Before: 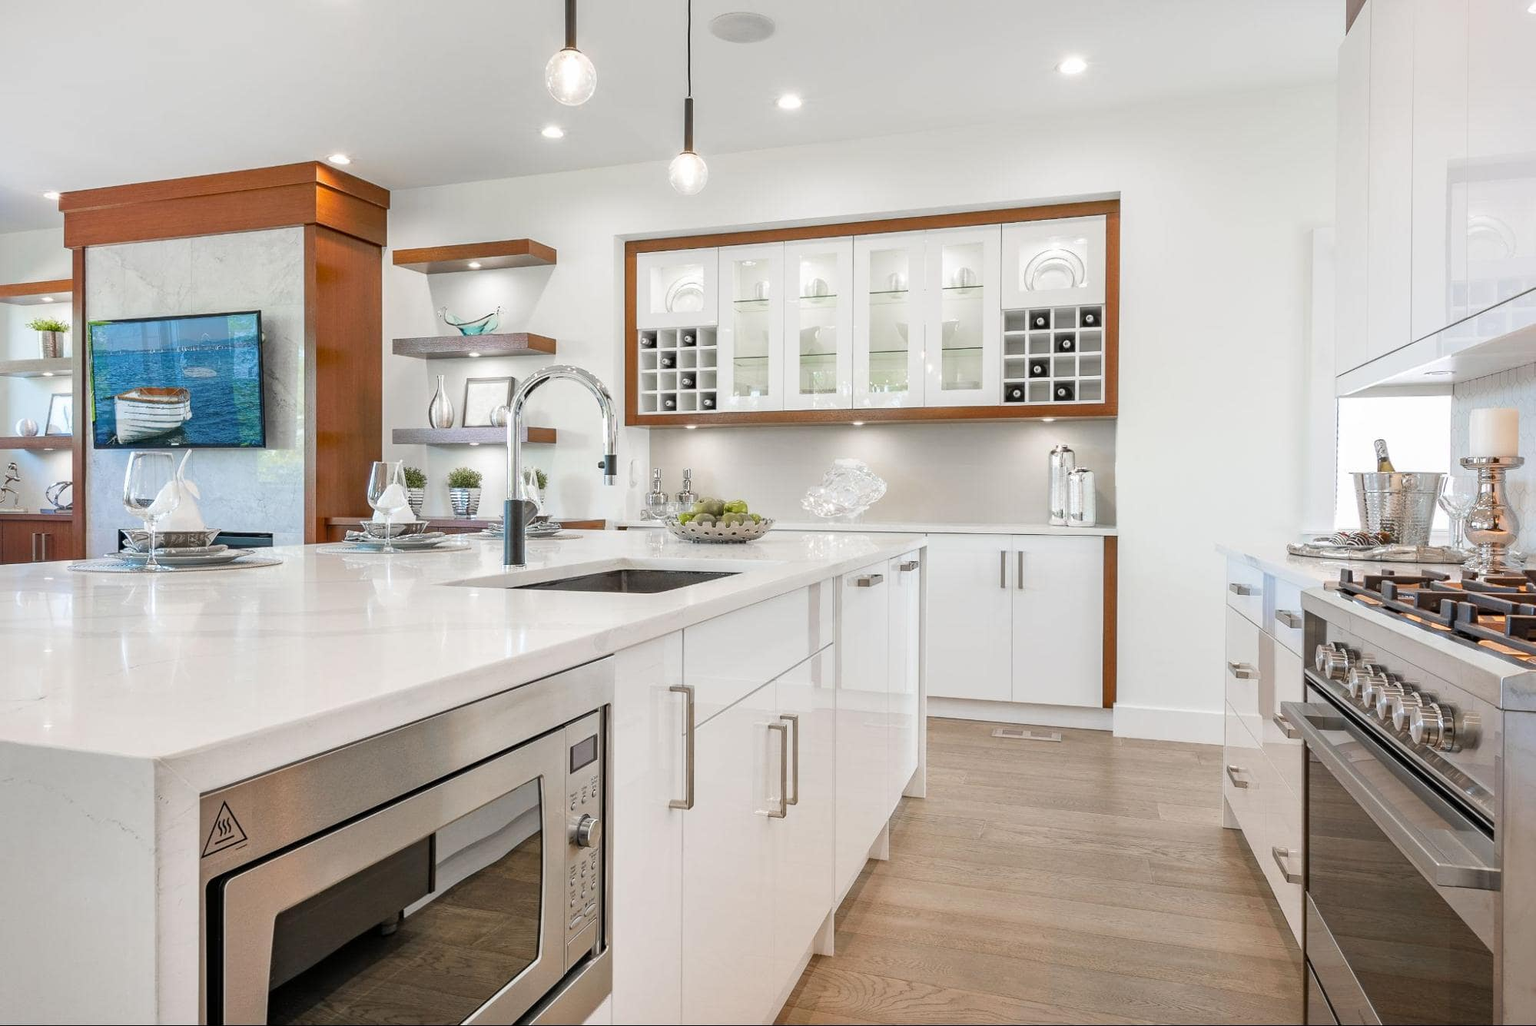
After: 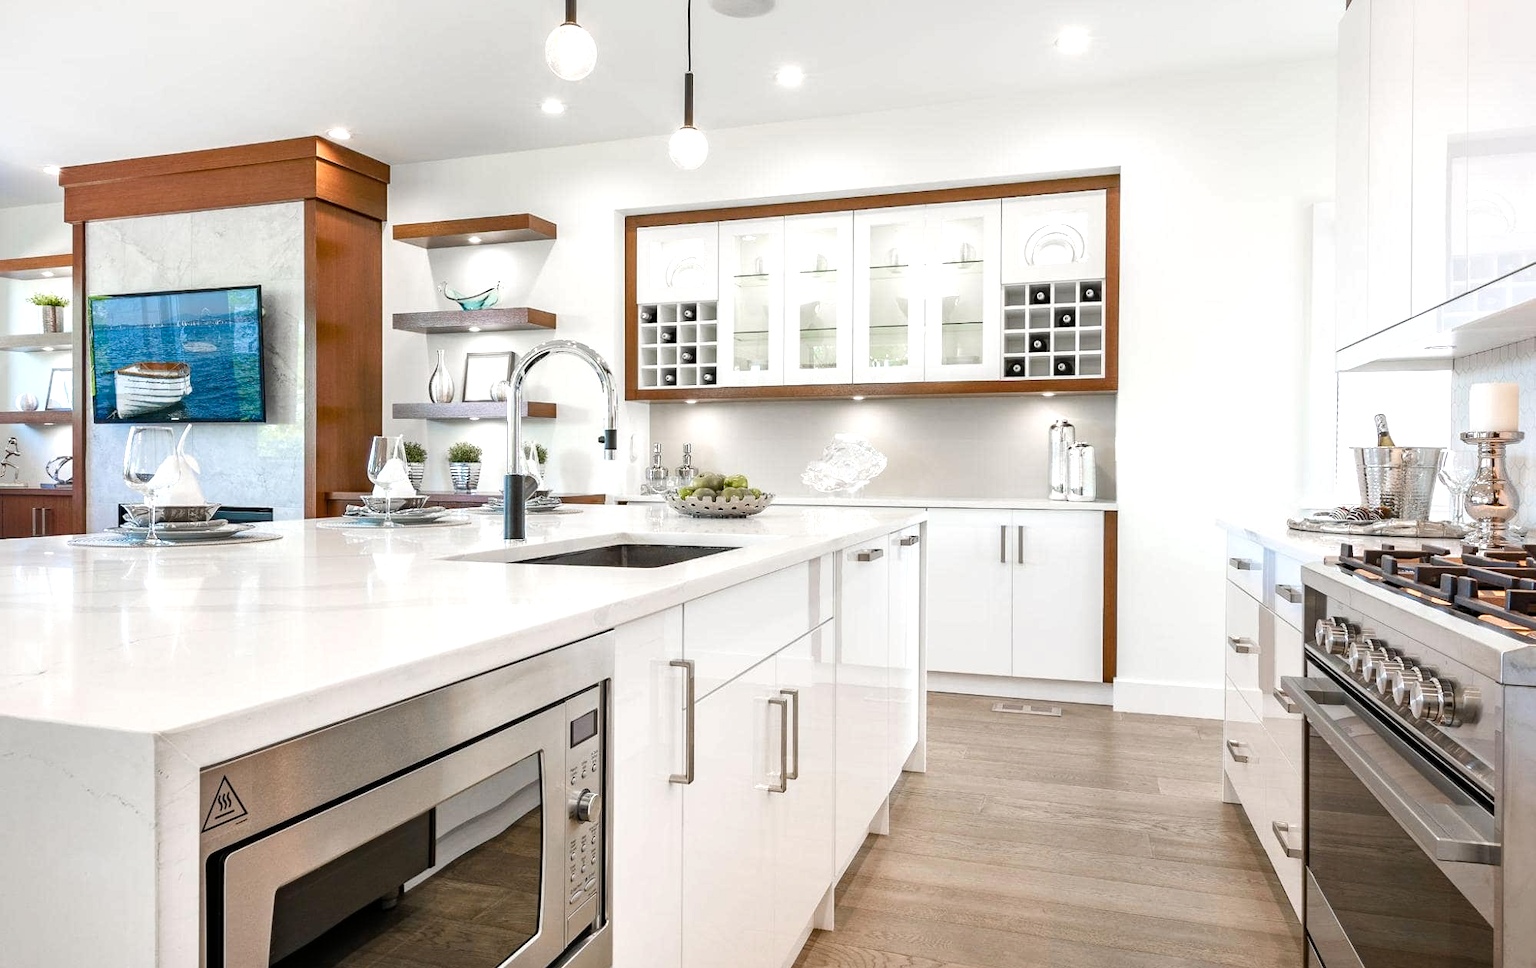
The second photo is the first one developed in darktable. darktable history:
color balance rgb: shadows lift › luminance -20%, power › hue 72.24°, highlights gain › luminance 15%, global offset › hue 171.6°, perceptual saturation grading › highlights -30%, perceptual saturation grading › shadows 20%, global vibrance 30%, contrast 10%
crop and rotate: top 2.479%, bottom 3.018%
color zones: curves: ch0 [(0, 0.5) (0.143, 0.52) (0.286, 0.5) (0.429, 0.5) (0.571, 0.5) (0.714, 0.5) (0.857, 0.5) (1, 0.5)]; ch1 [(0, 0.489) (0.155, 0.45) (0.286, 0.466) (0.429, 0.5) (0.571, 0.5) (0.714, 0.5) (0.857, 0.5) (1, 0.489)]
